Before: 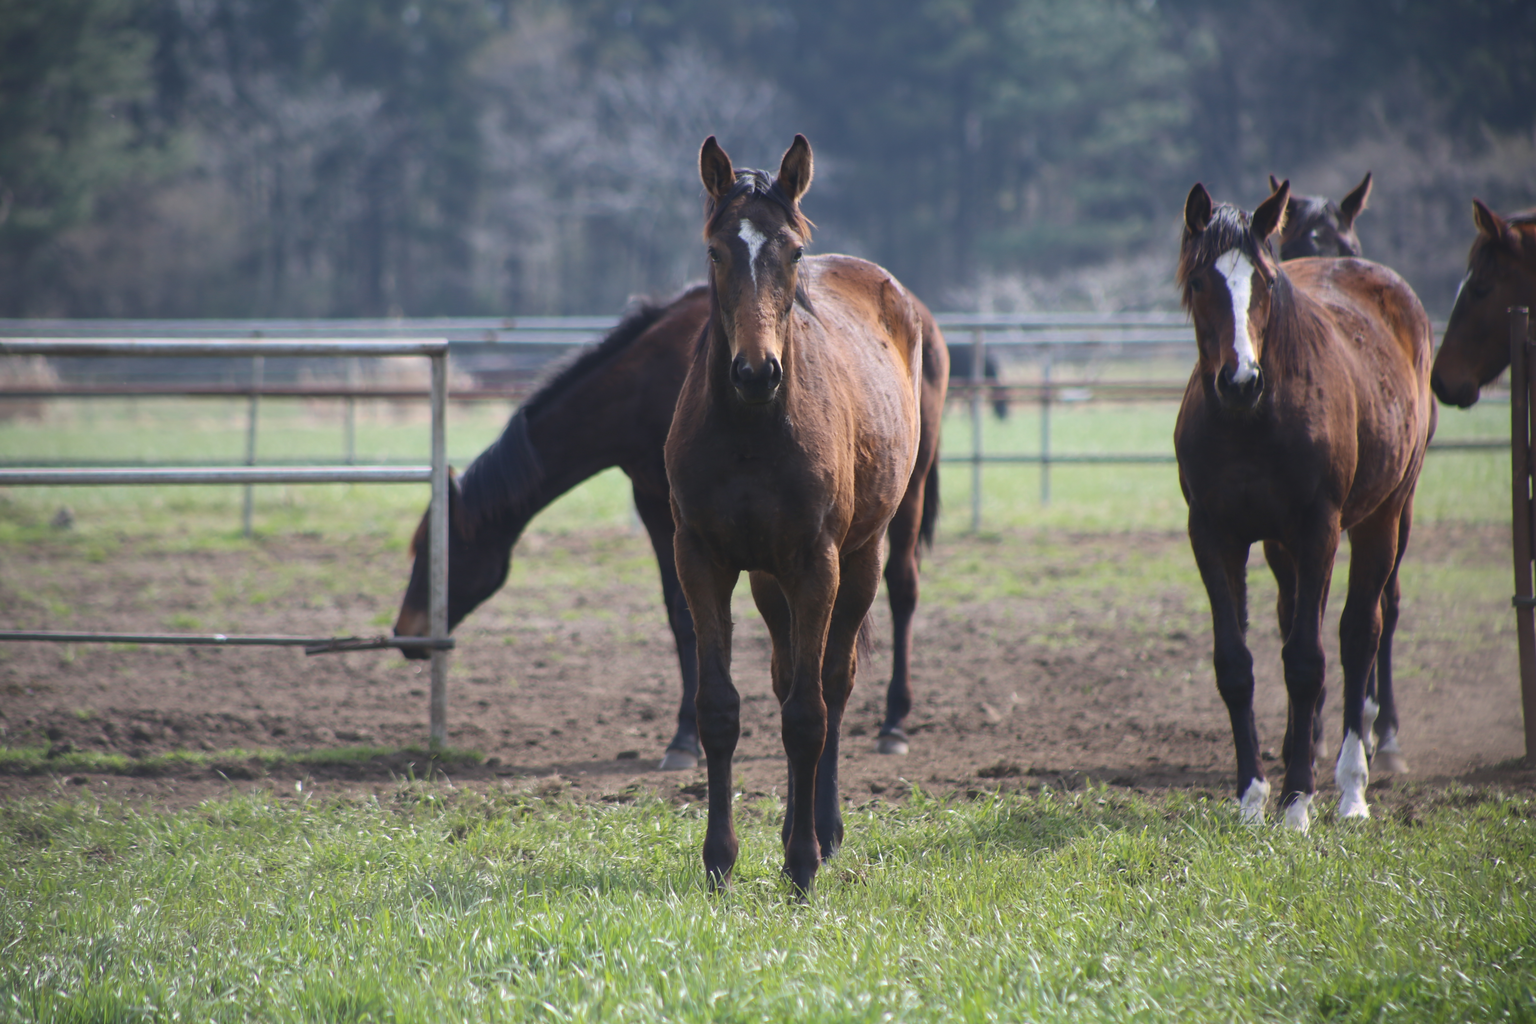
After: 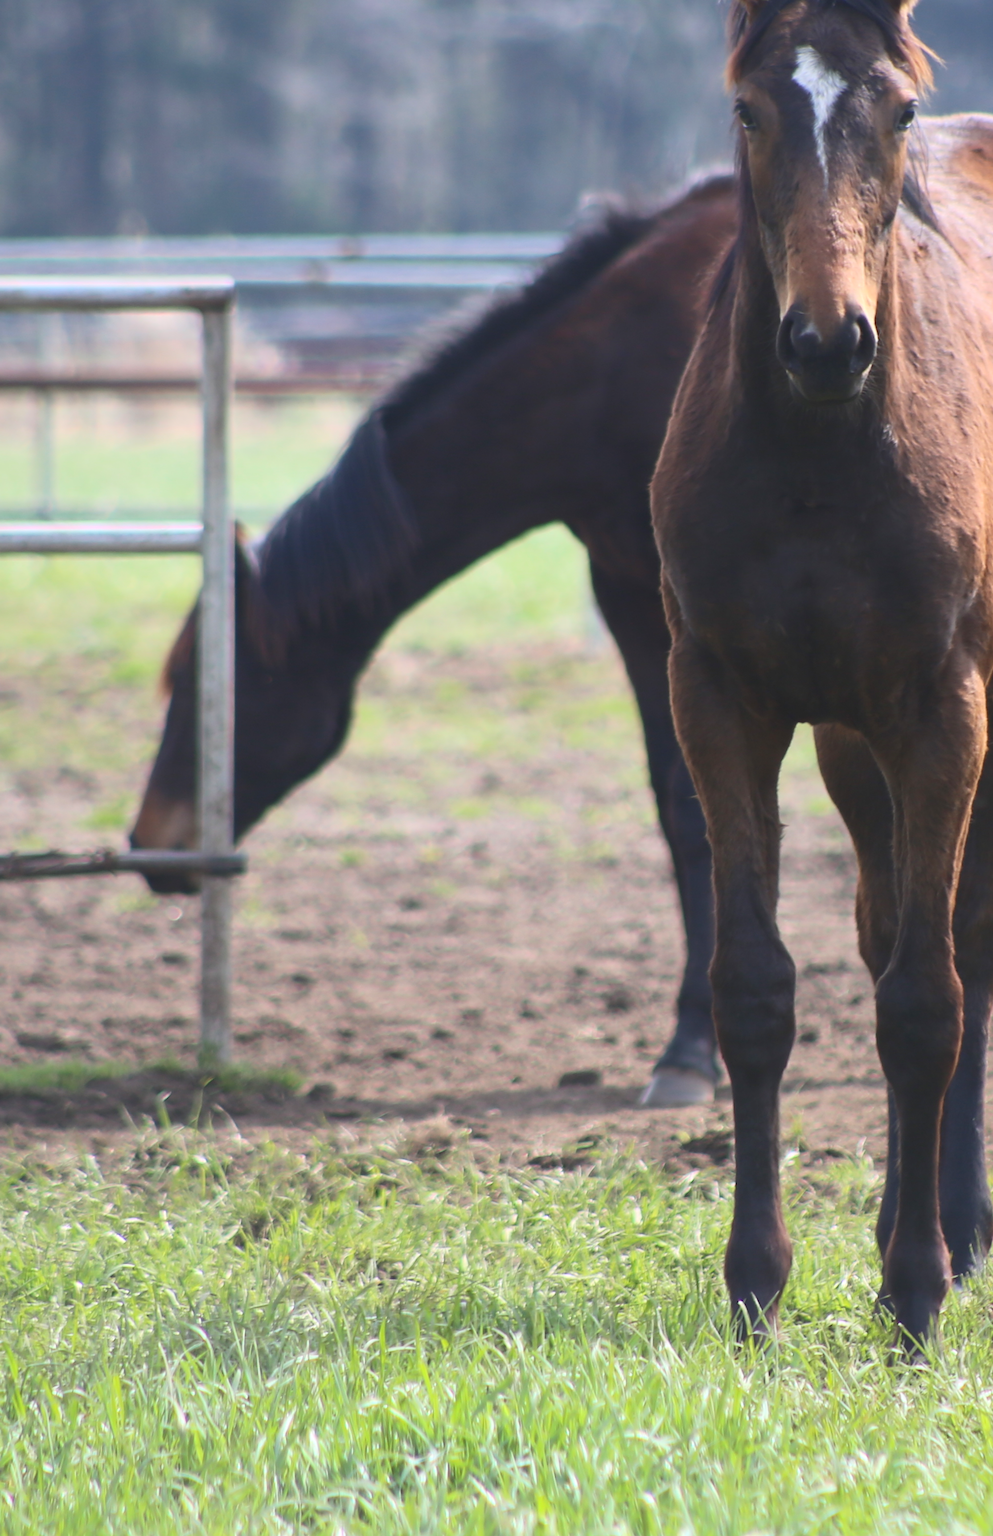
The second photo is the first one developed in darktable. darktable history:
contrast brightness saturation: contrast 0.2, brightness 0.168, saturation 0.229
crop and rotate: left 21.272%, top 19.06%, right 45.128%, bottom 2.977%
